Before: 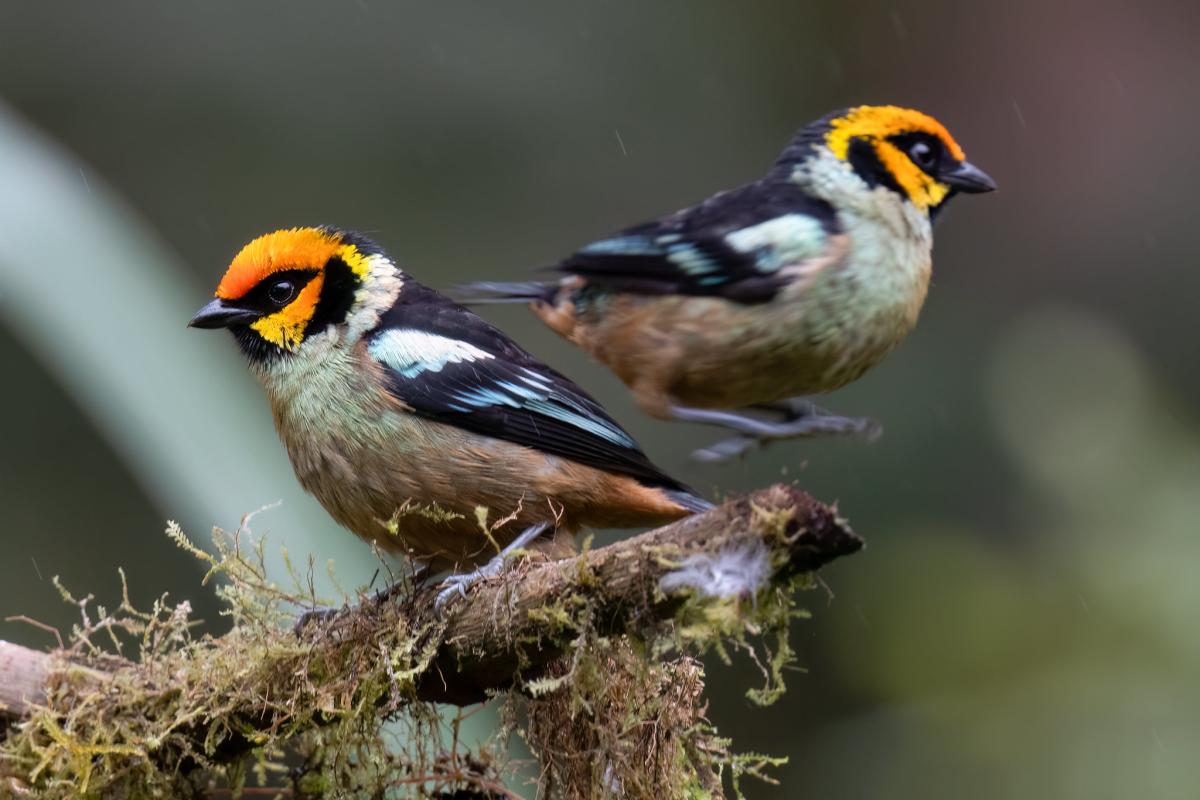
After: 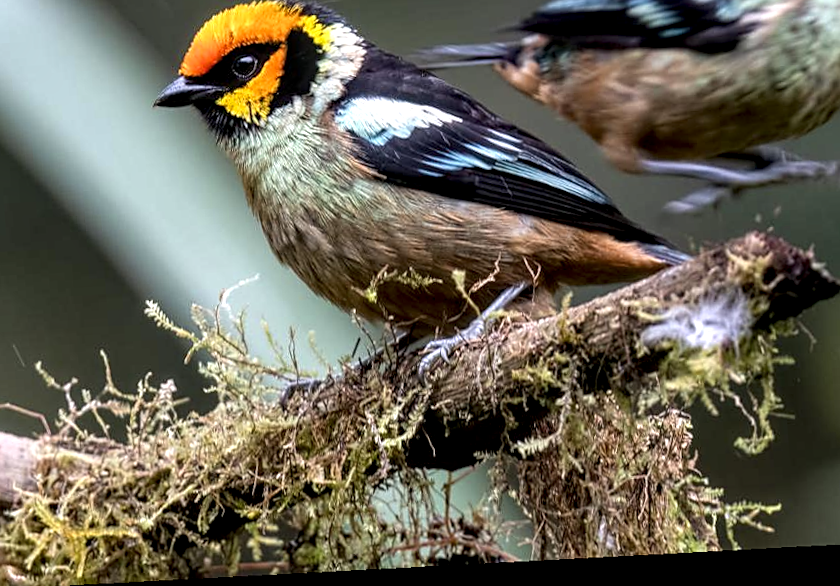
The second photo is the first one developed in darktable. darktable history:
white balance: red 0.983, blue 1.036
exposure: exposure 0.236 EV, compensate highlight preservation false
local contrast: detail 160%
crop and rotate: angle -0.82°, left 3.85%, top 31.828%, right 27.992%
sharpen: on, module defaults
color correction: highlights b* 3
rotate and perspective: rotation -4.2°, shear 0.006, automatic cropping off
